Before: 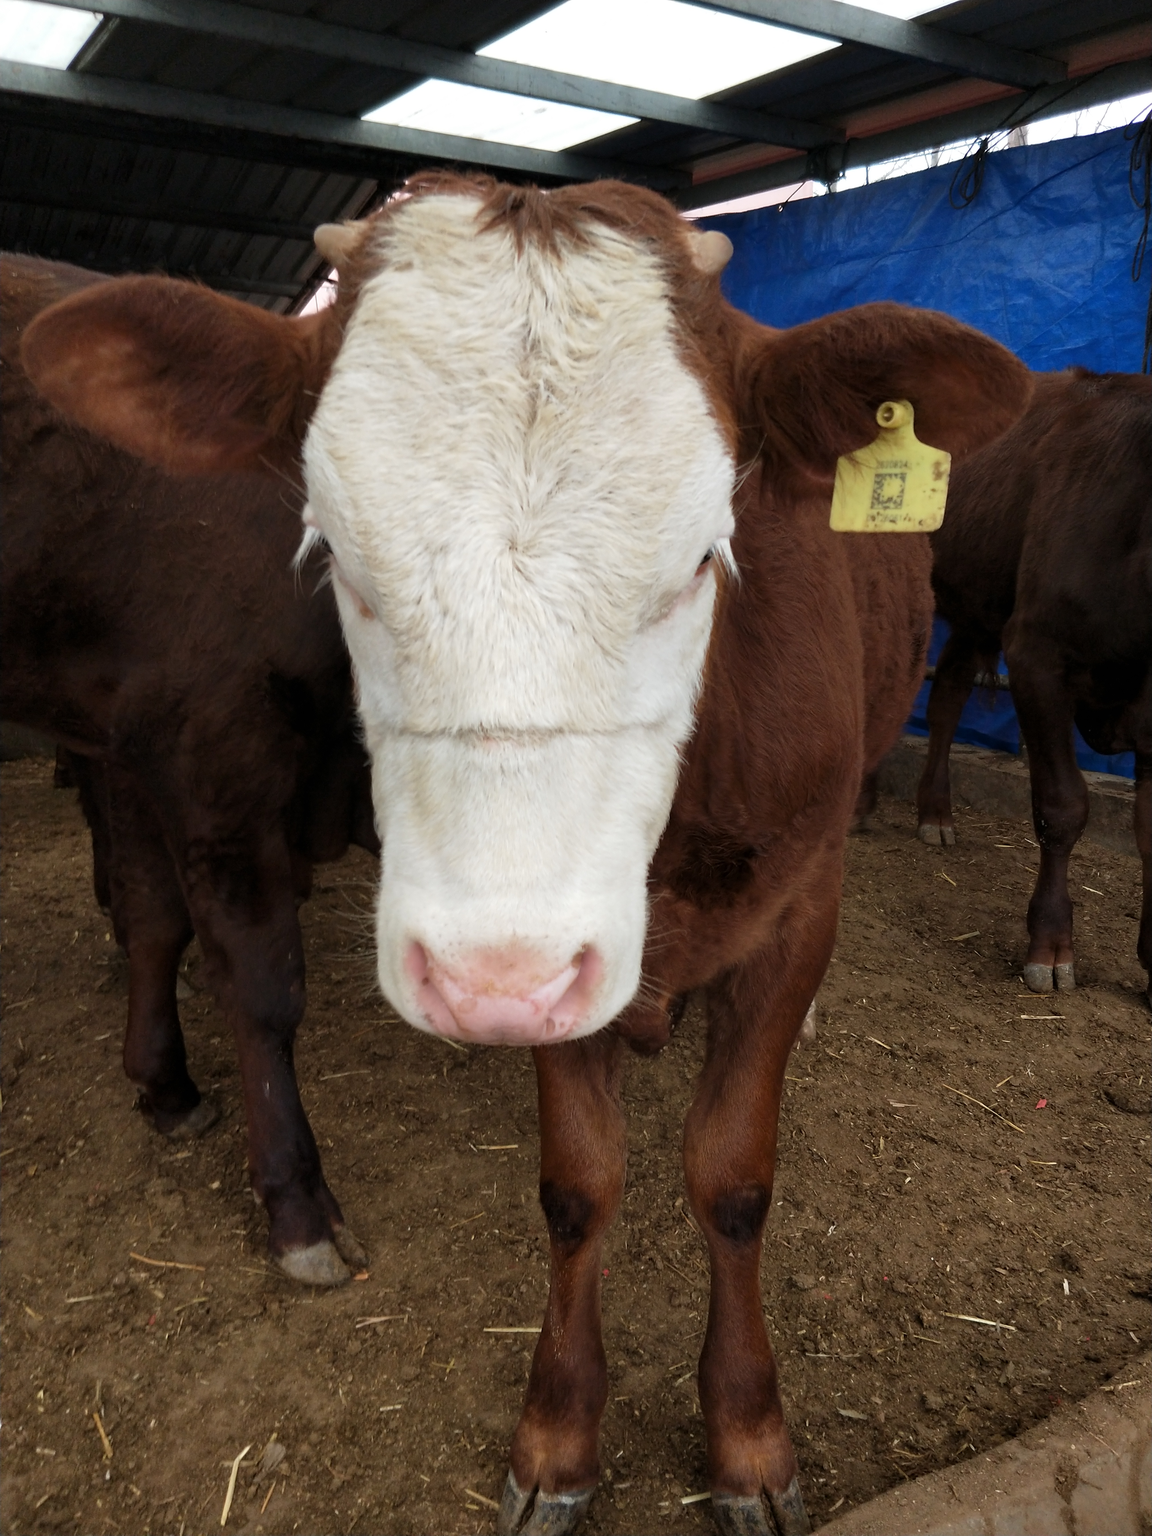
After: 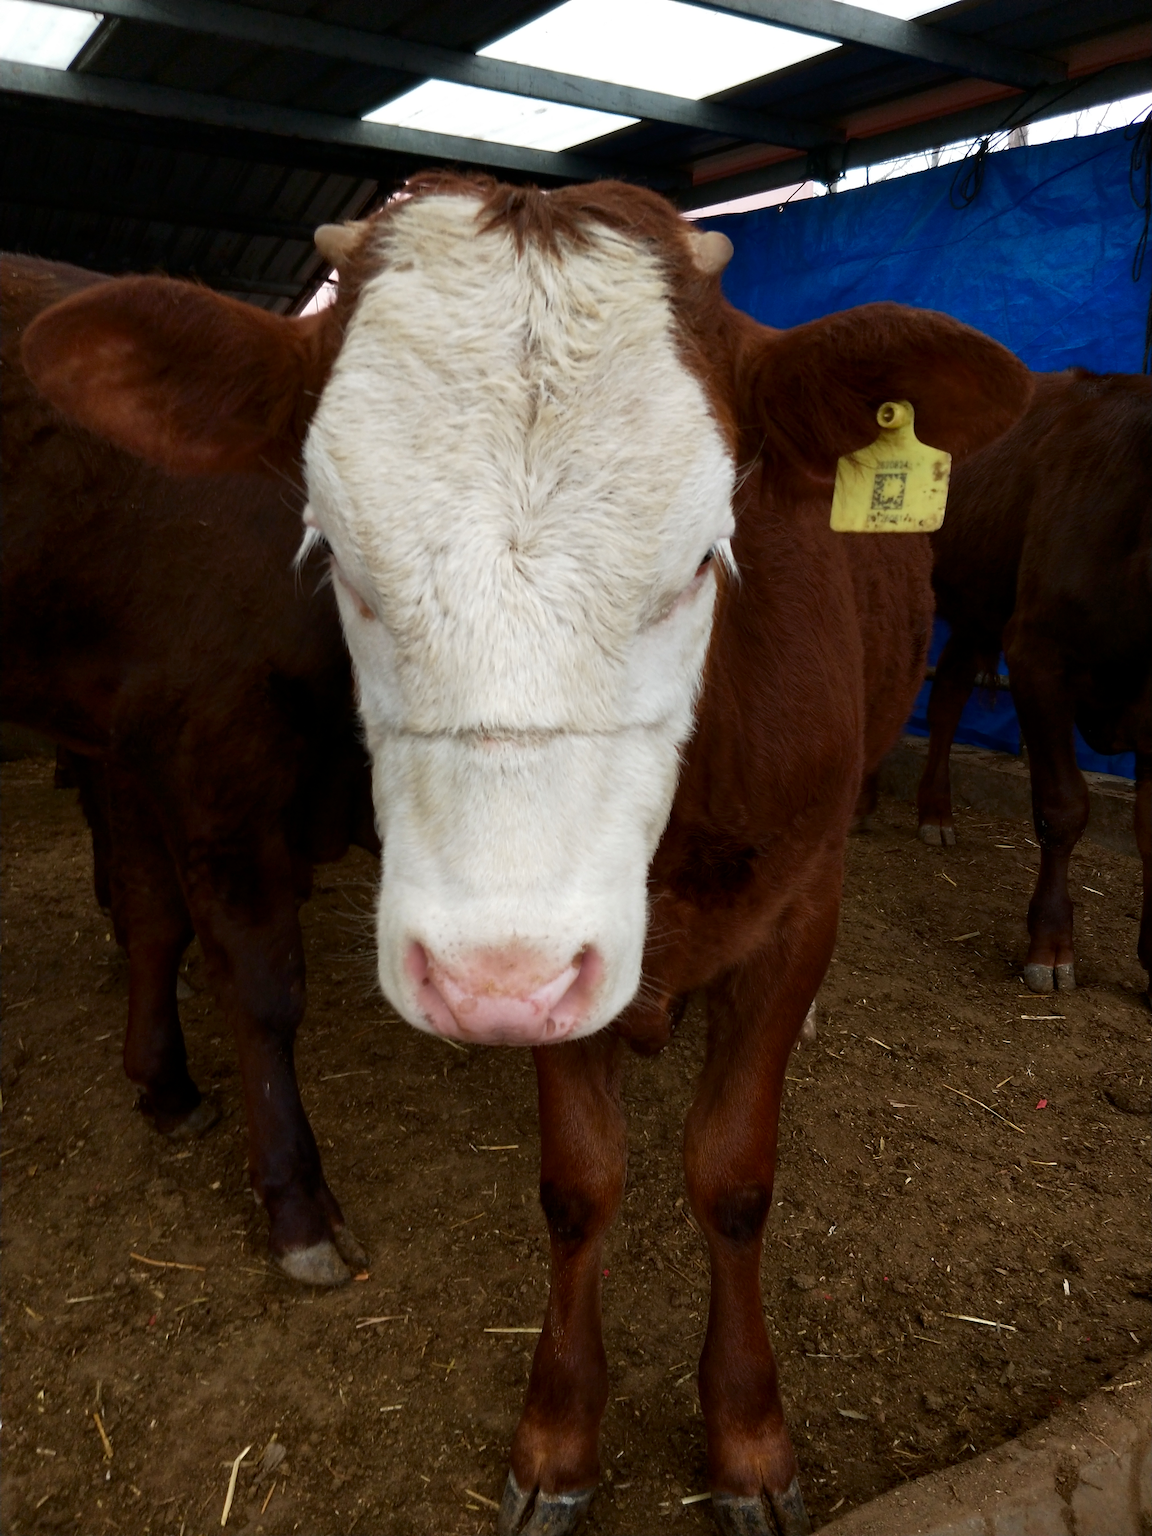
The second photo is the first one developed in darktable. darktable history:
contrast brightness saturation: contrast 0.067, brightness -0.153, saturation 0.108
